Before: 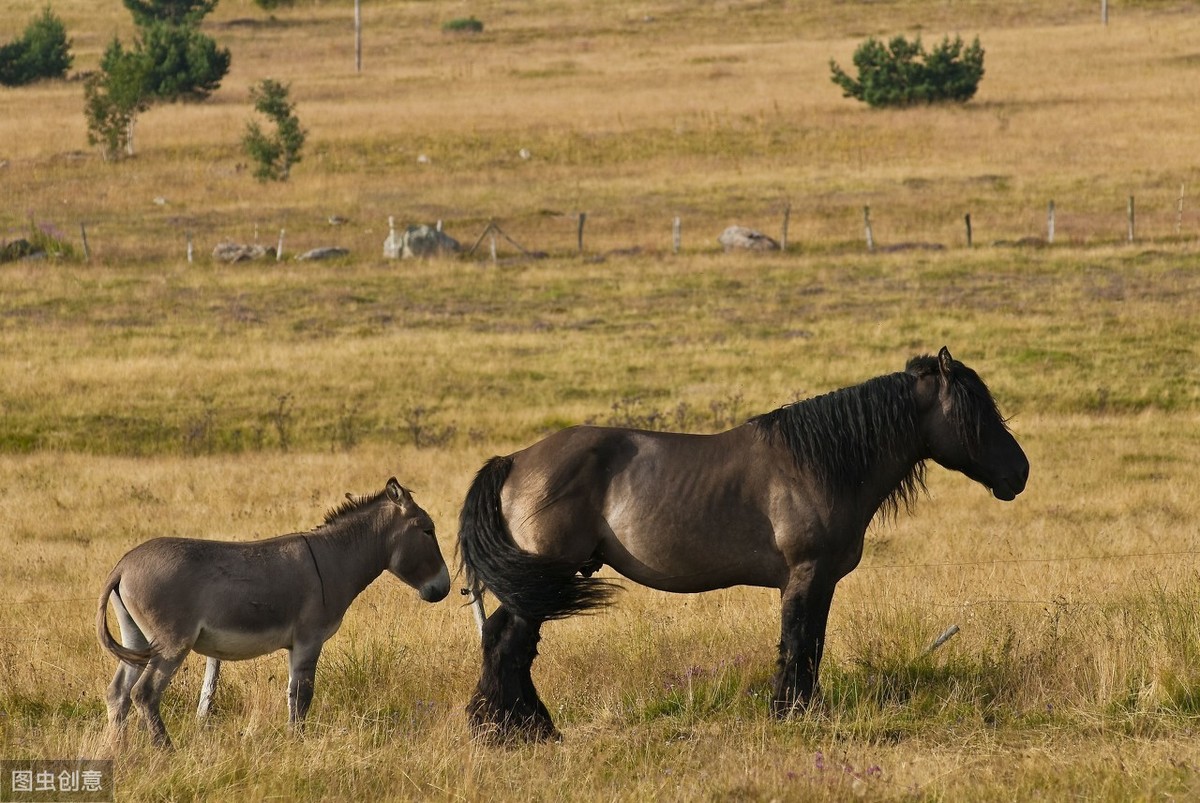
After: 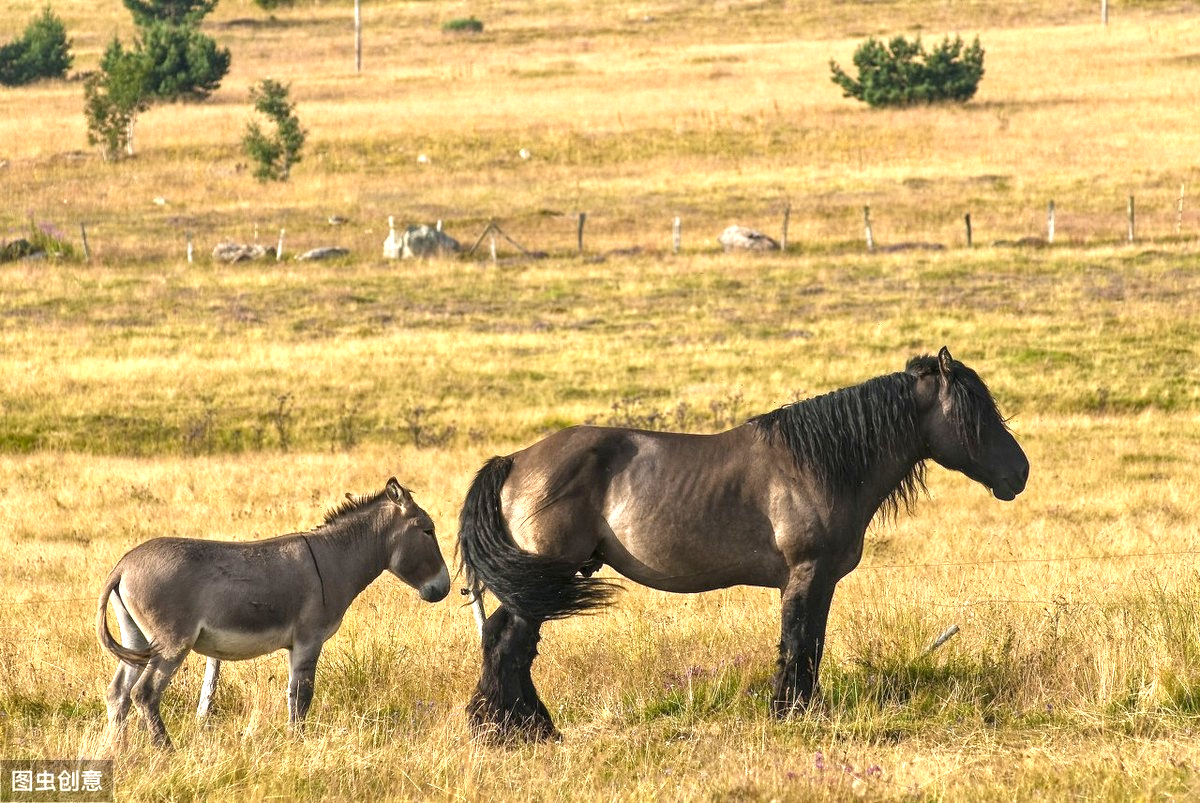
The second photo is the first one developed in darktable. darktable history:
local contrast: on, module defaults
exposure: exposure 1.15 EV, compensate highlight preservation false
